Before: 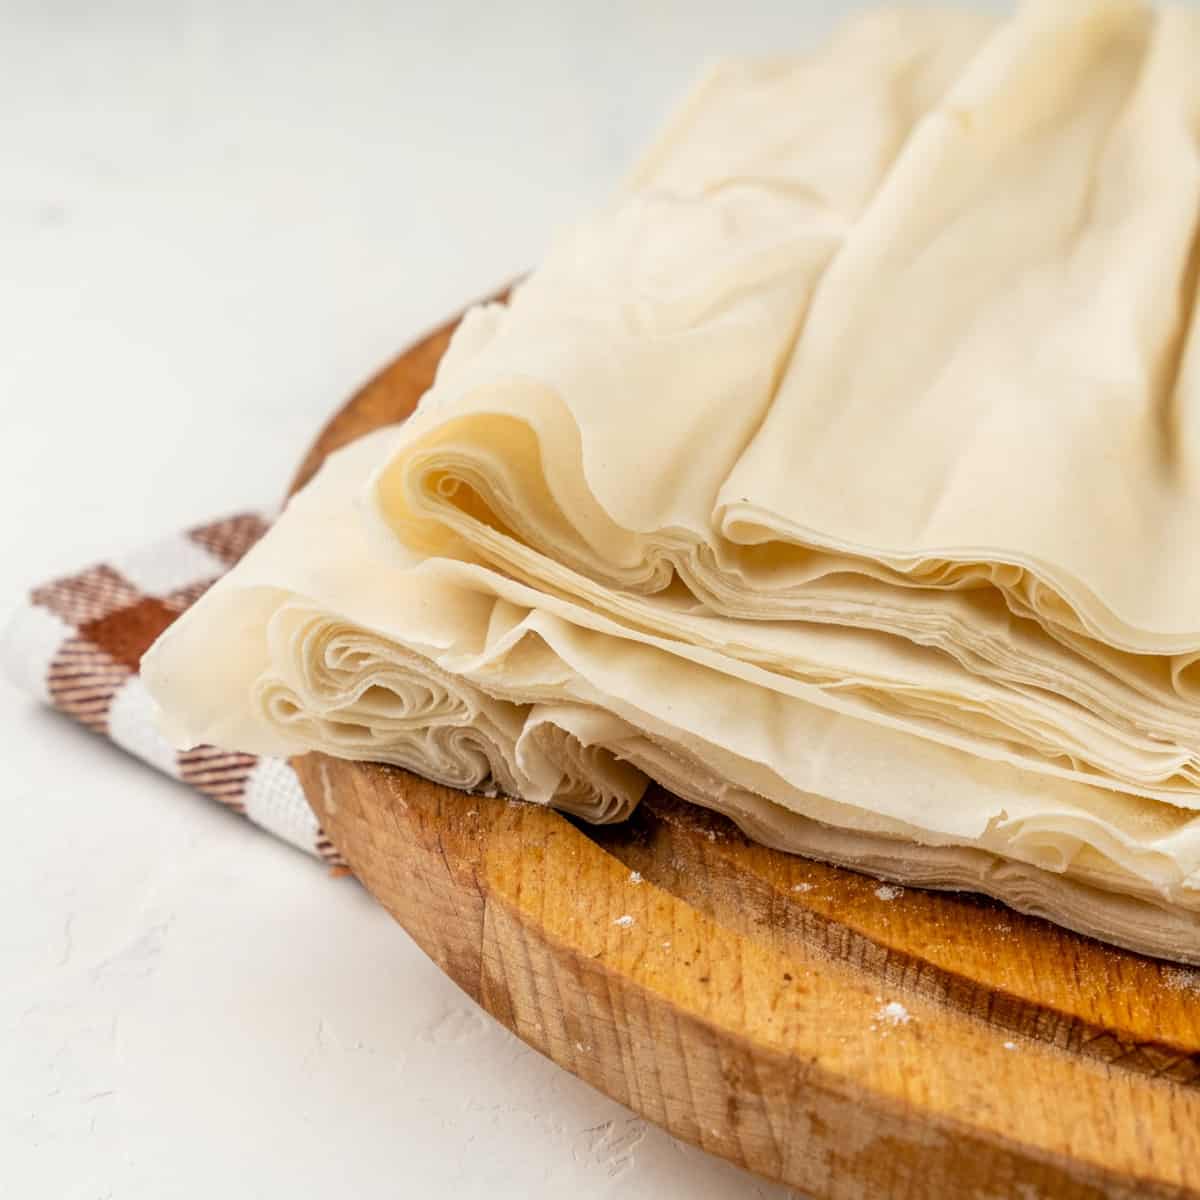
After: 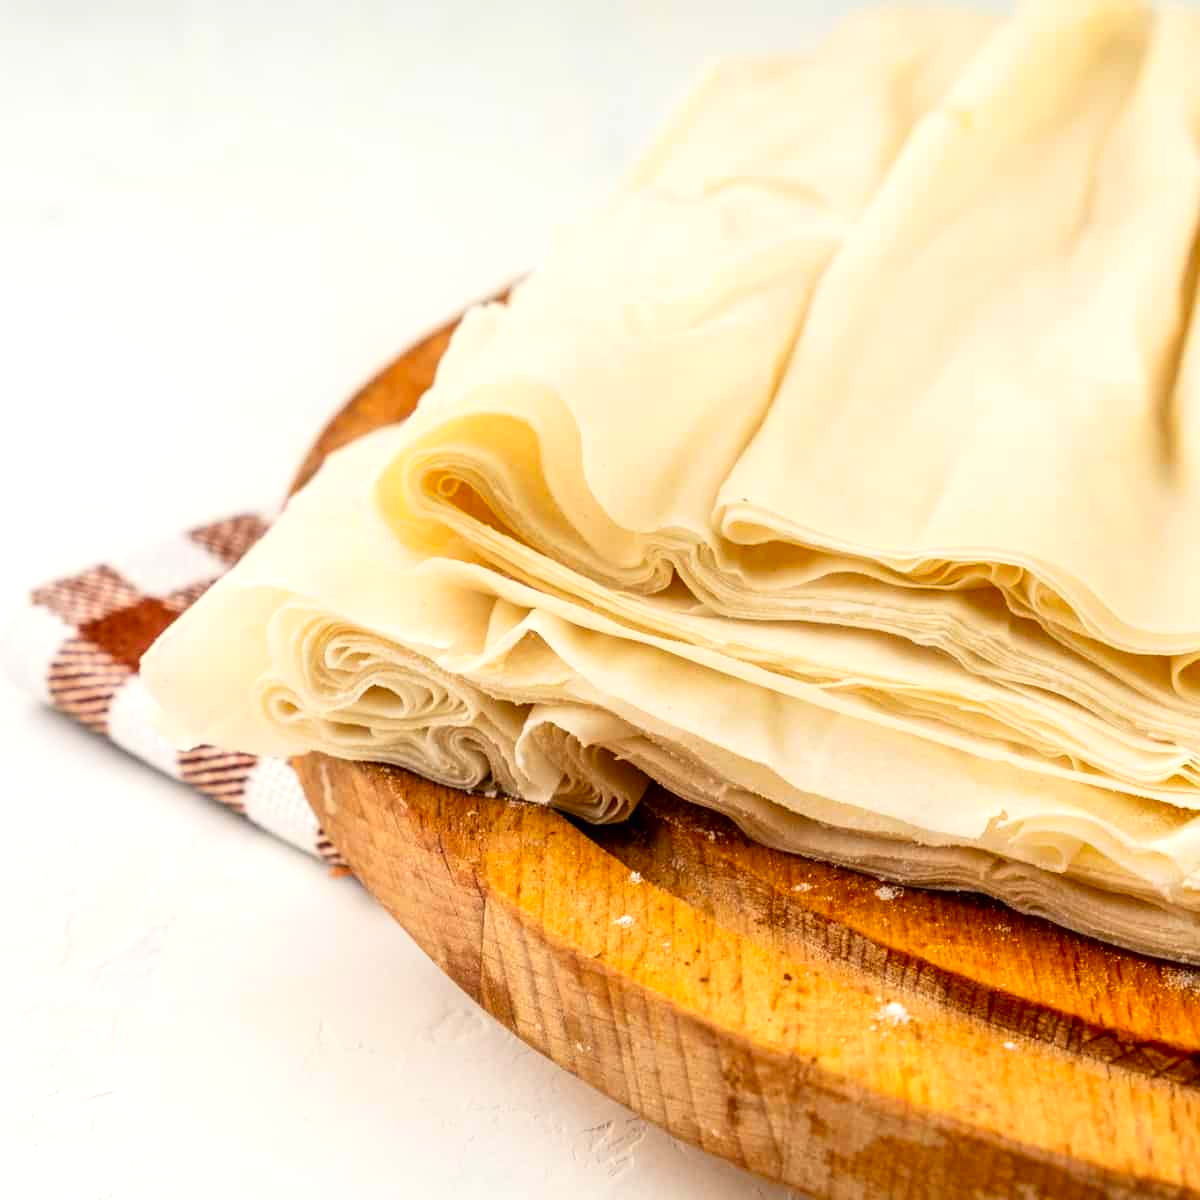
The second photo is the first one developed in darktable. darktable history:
exposure: black level correction 0, exposure 0.3 EV, compensate highlight preservation false
contrast brightness saturation: contrast 0.16, saturation 0.32
